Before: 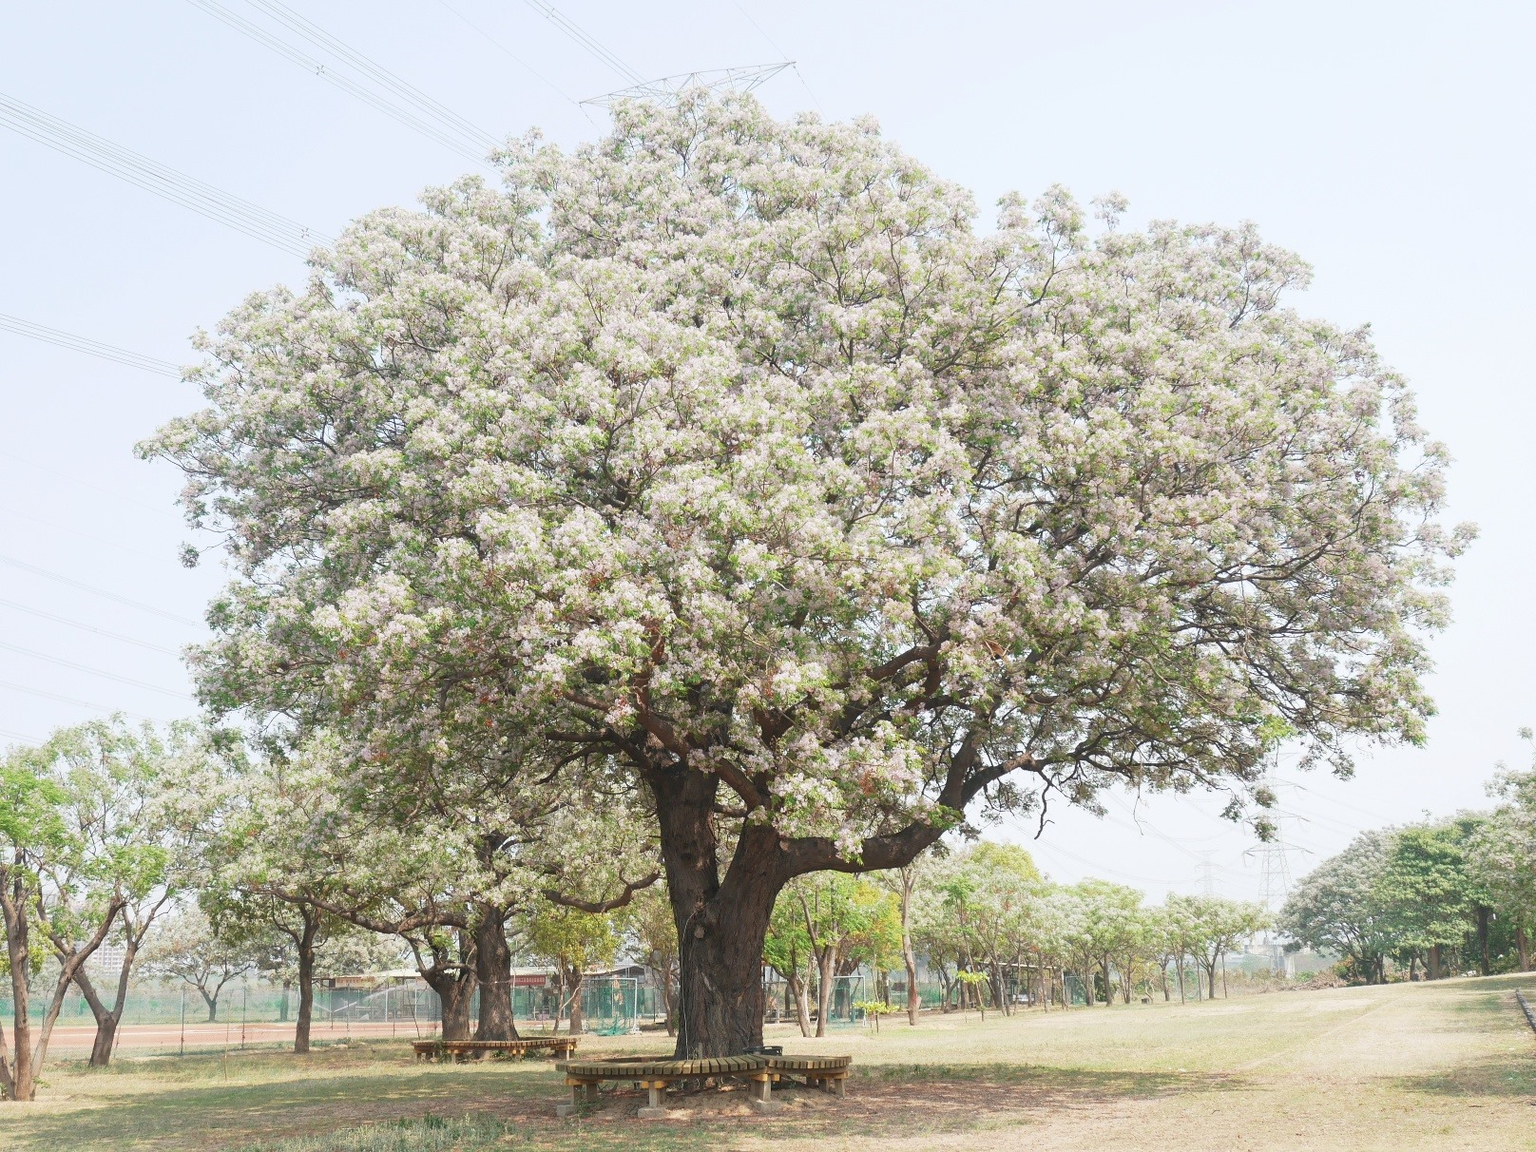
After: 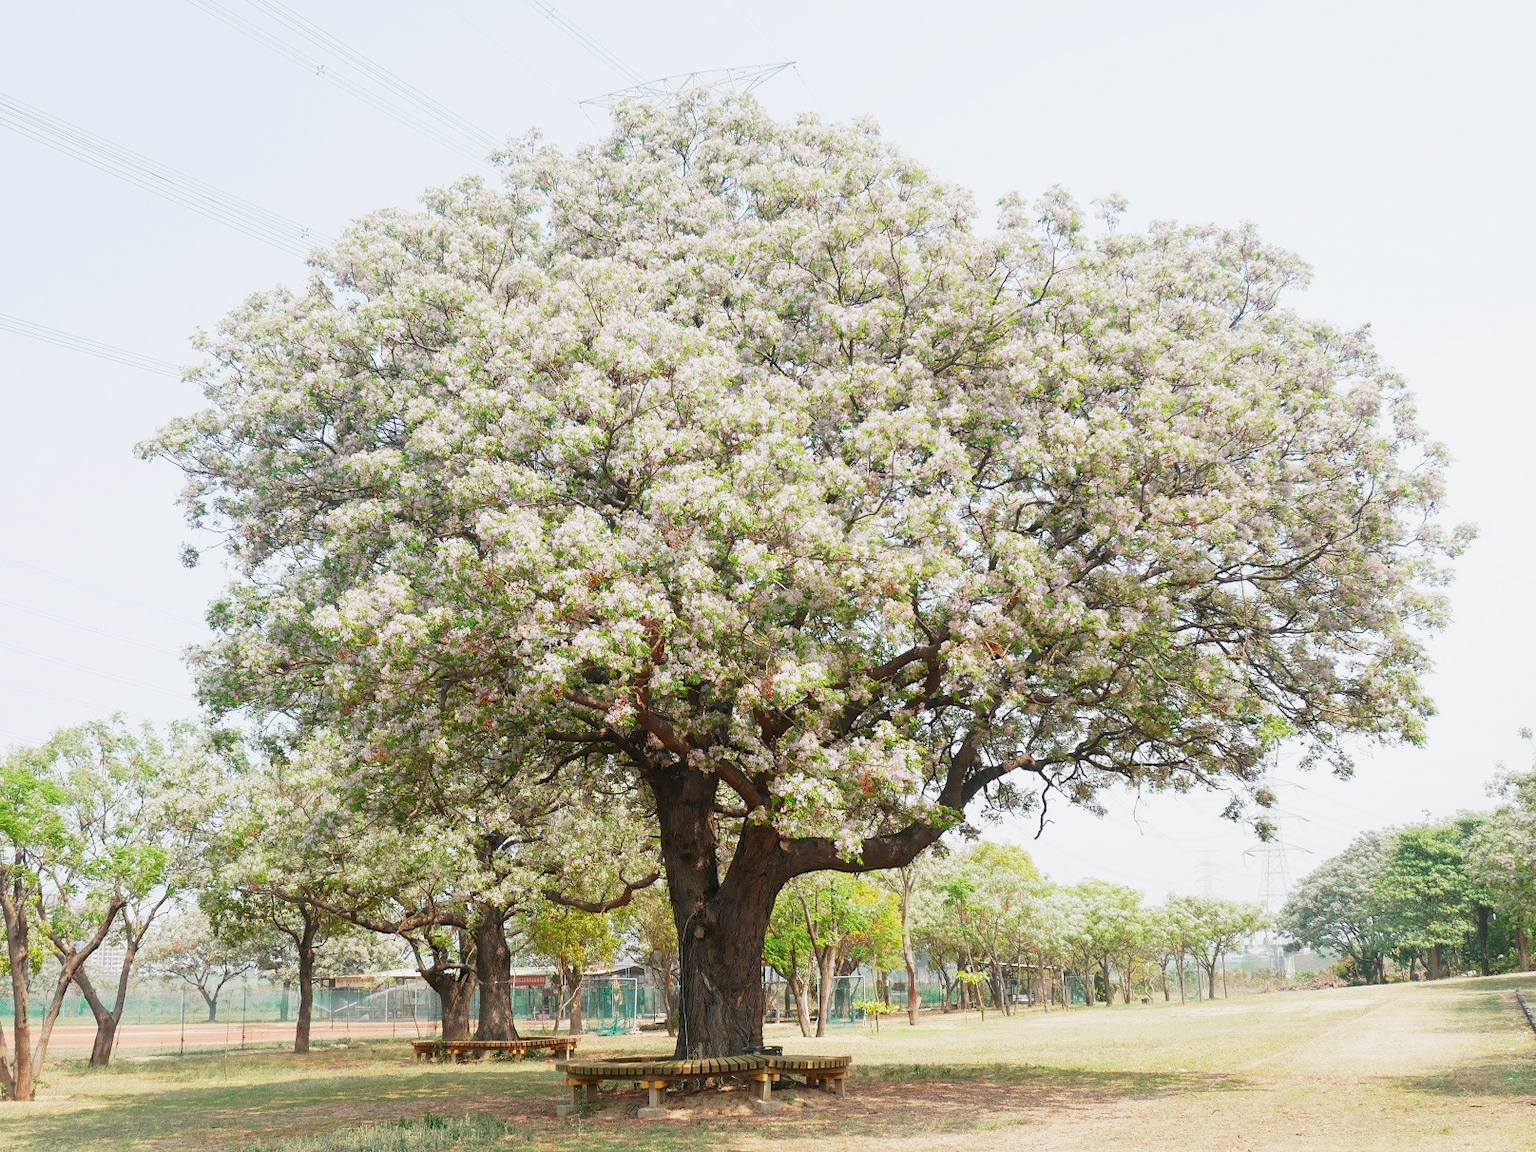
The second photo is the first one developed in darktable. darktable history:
filmic rgb: black relative exposure -12.13 EV, white relative exposure 2.8 EV, target black luminance 0%, hardness 8.04, latitude 70.24%, contrast 1.138, highlights saturation mix 11.28%, shadows ↔ highlights balance -0.386%, preserve chrominance no, color science v4 (2020), contrast in shadows soft, contrast in highlights soft
